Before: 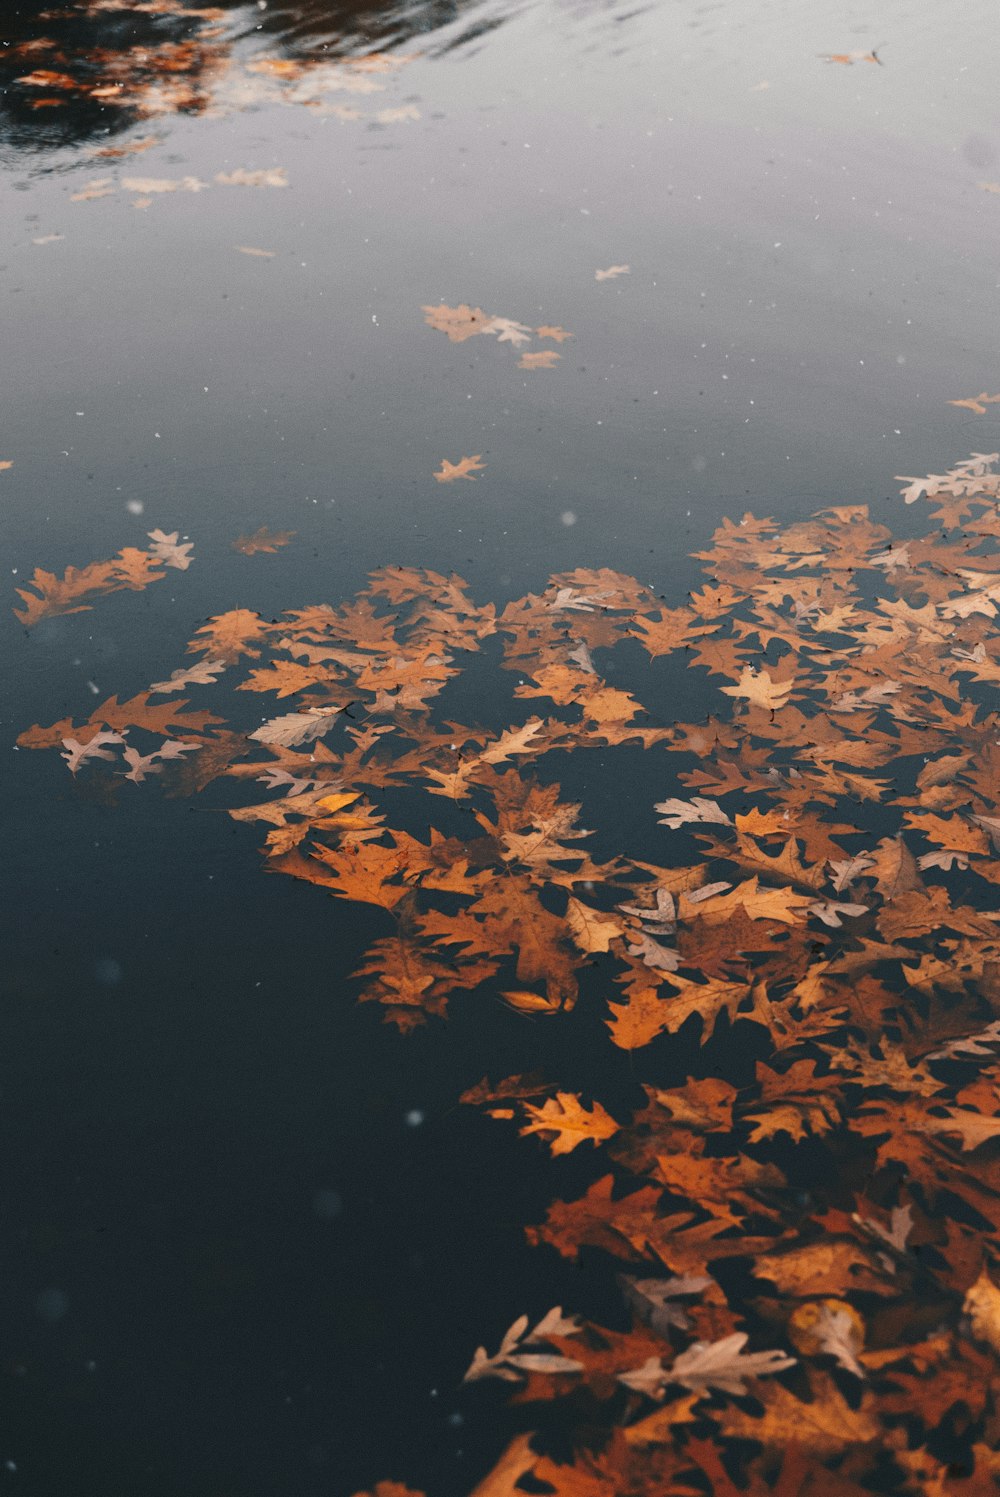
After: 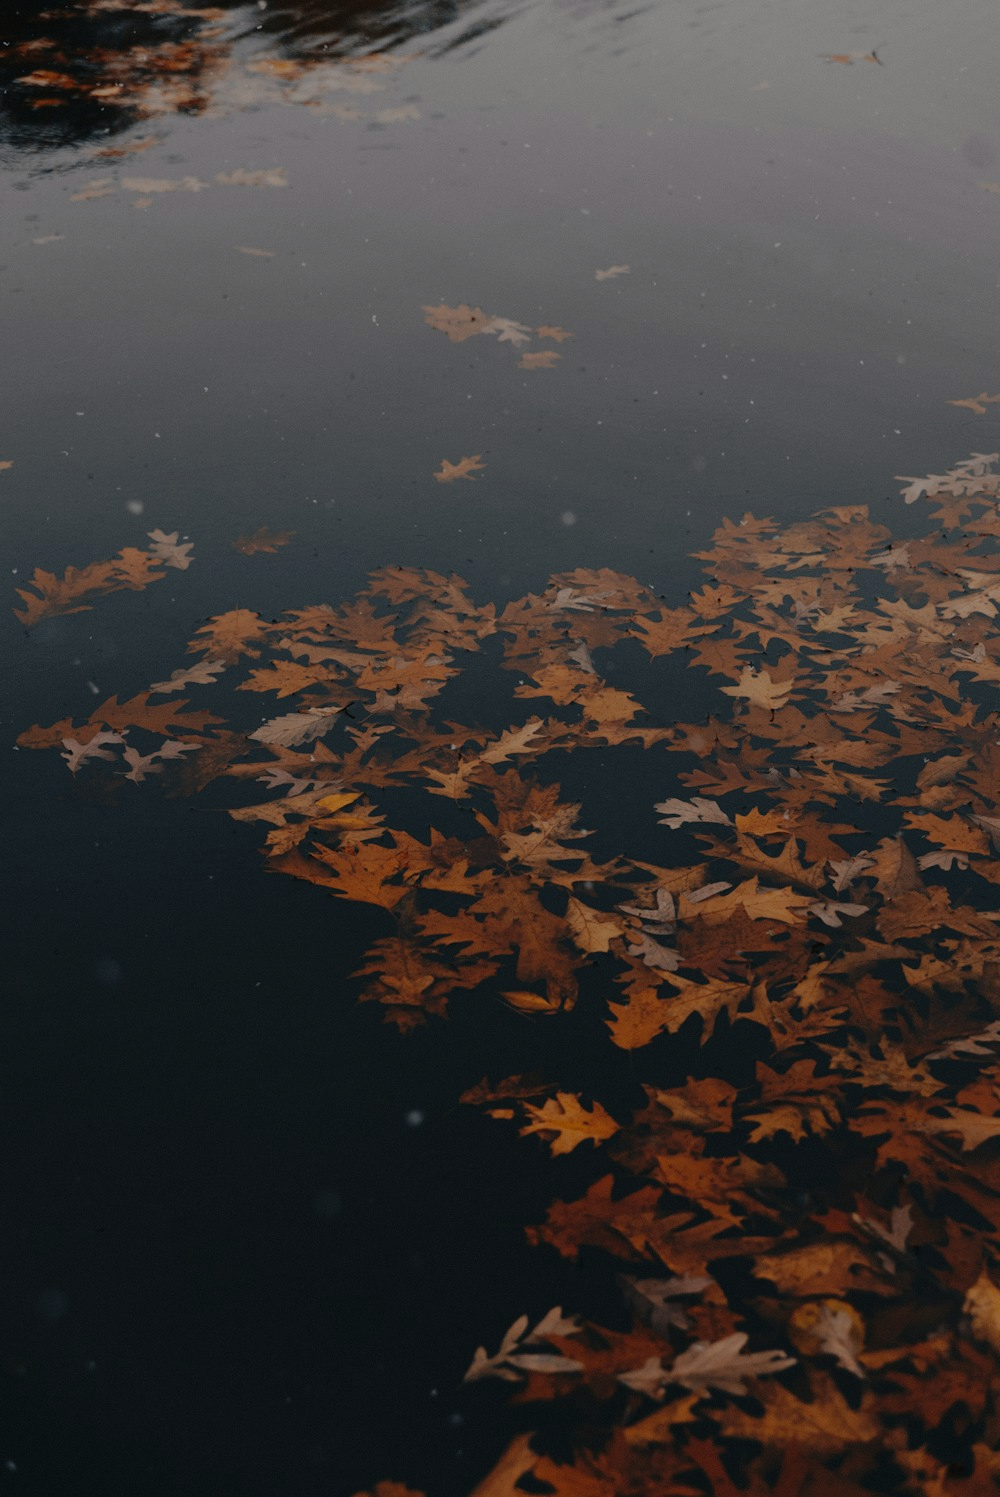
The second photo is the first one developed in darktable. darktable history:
exposure: exposure -1.395 EV, compensate highlight preservation false
